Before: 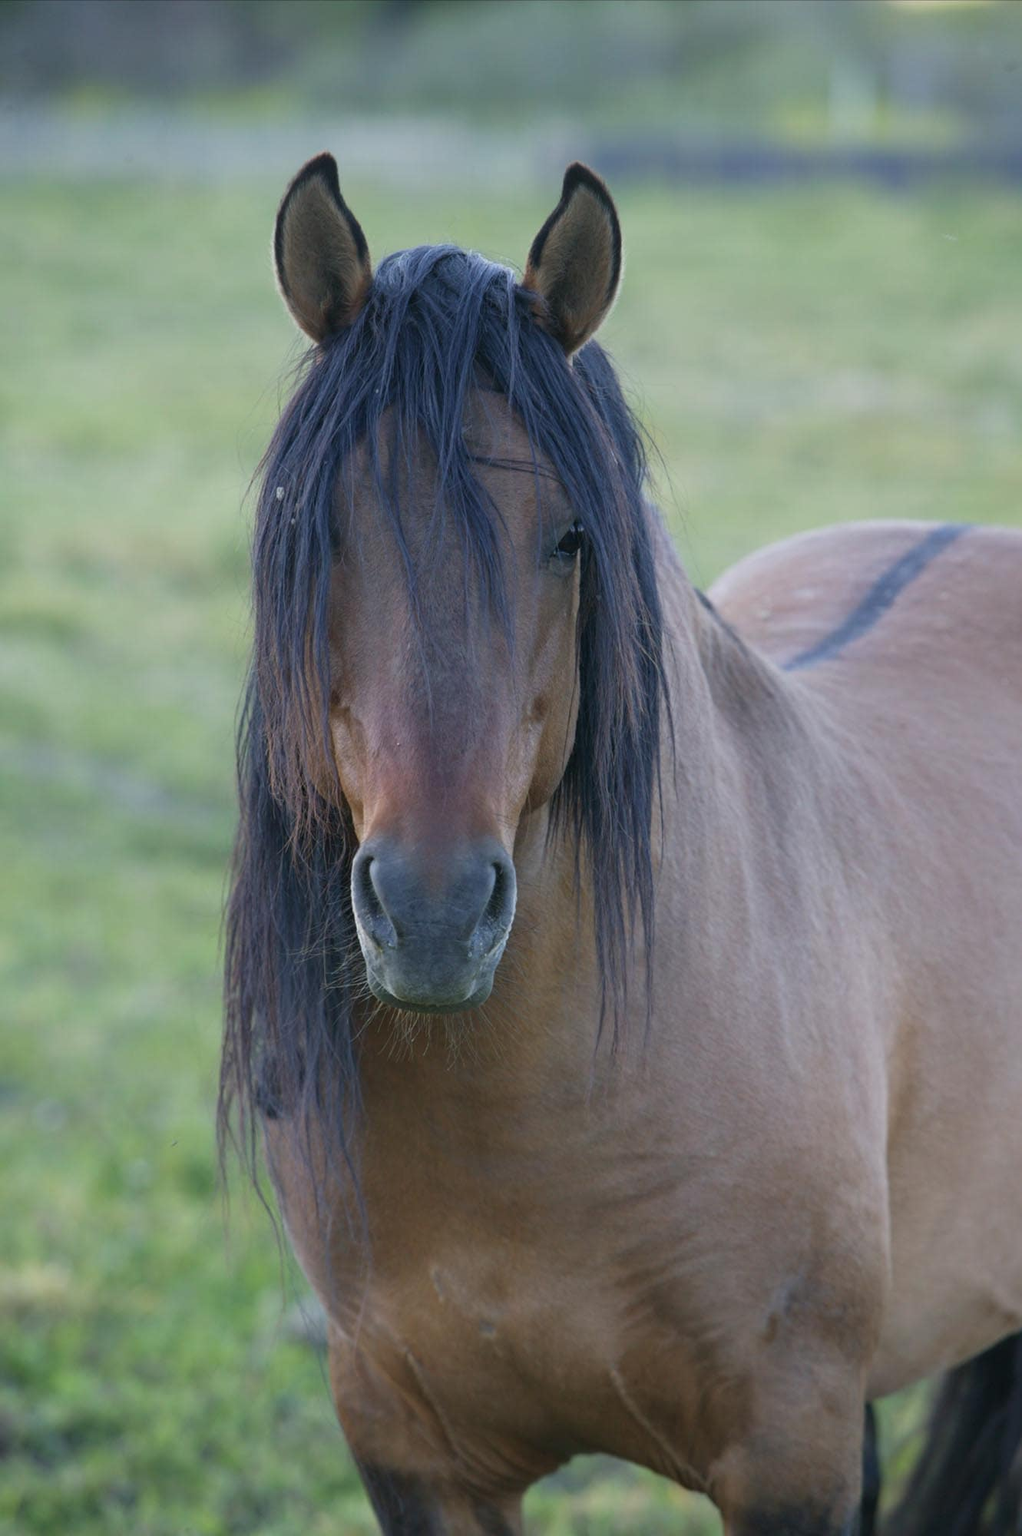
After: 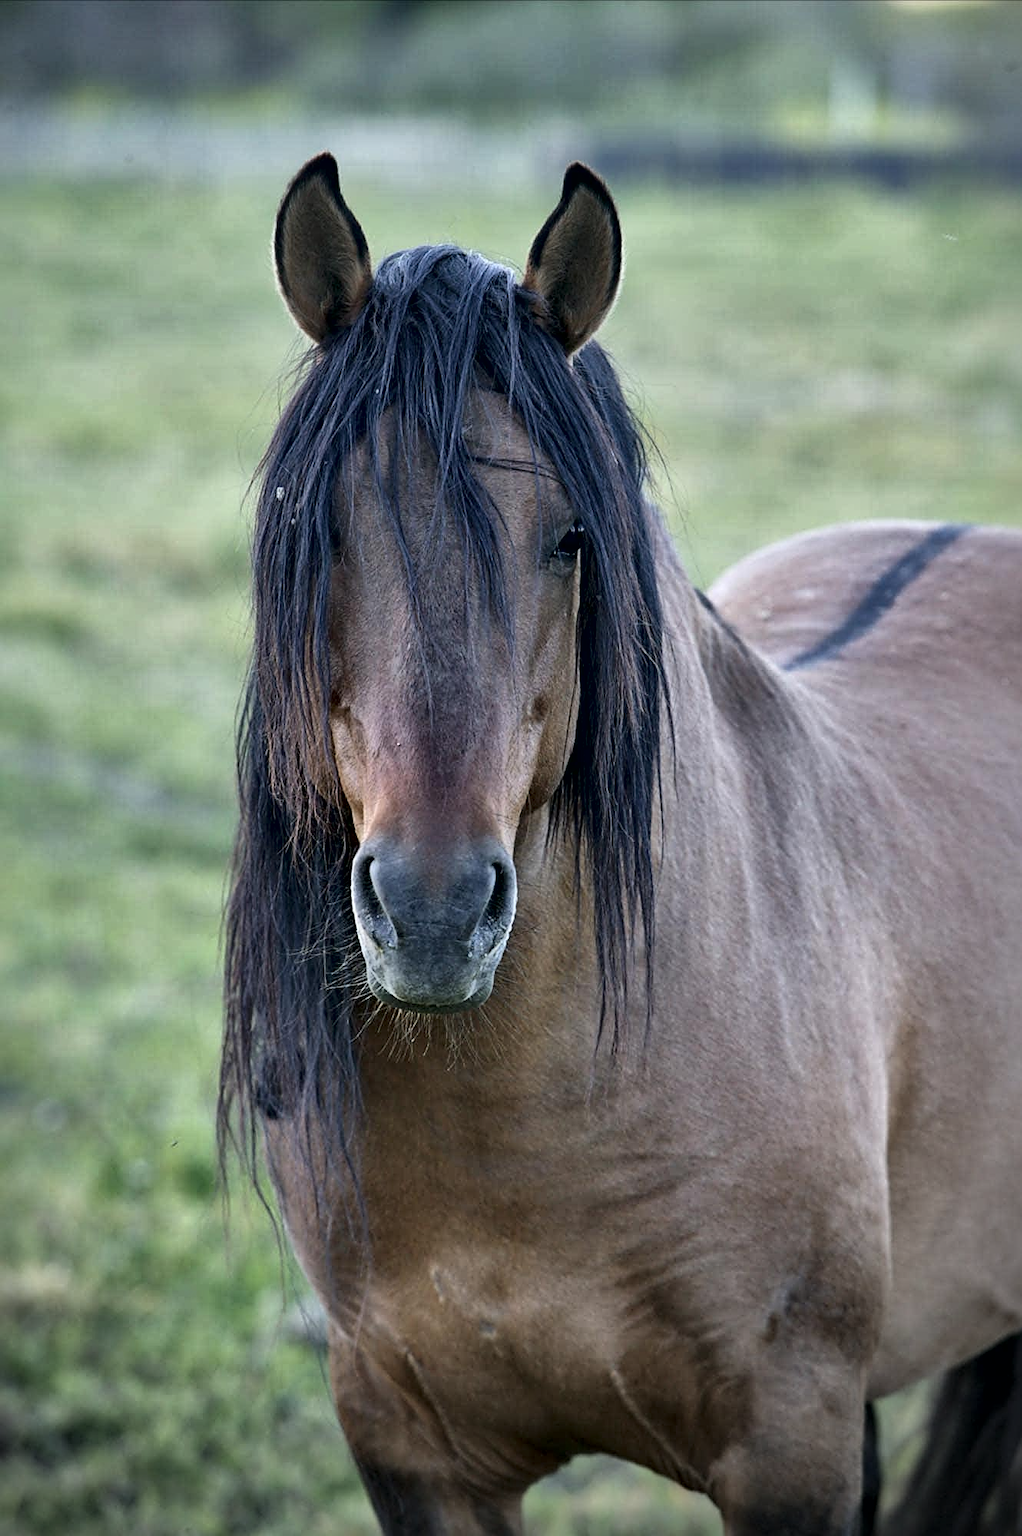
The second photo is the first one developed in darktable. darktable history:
sharpen: on, module defaults
vignetting: fall-off start 99.16%, fall-off radius 65.04%, center (-0.068, -0.306), automatic ratio true
local contrast: mode bilateral grid, contrast 44, coarseness 70, detail 215%, midtone range 0.2
